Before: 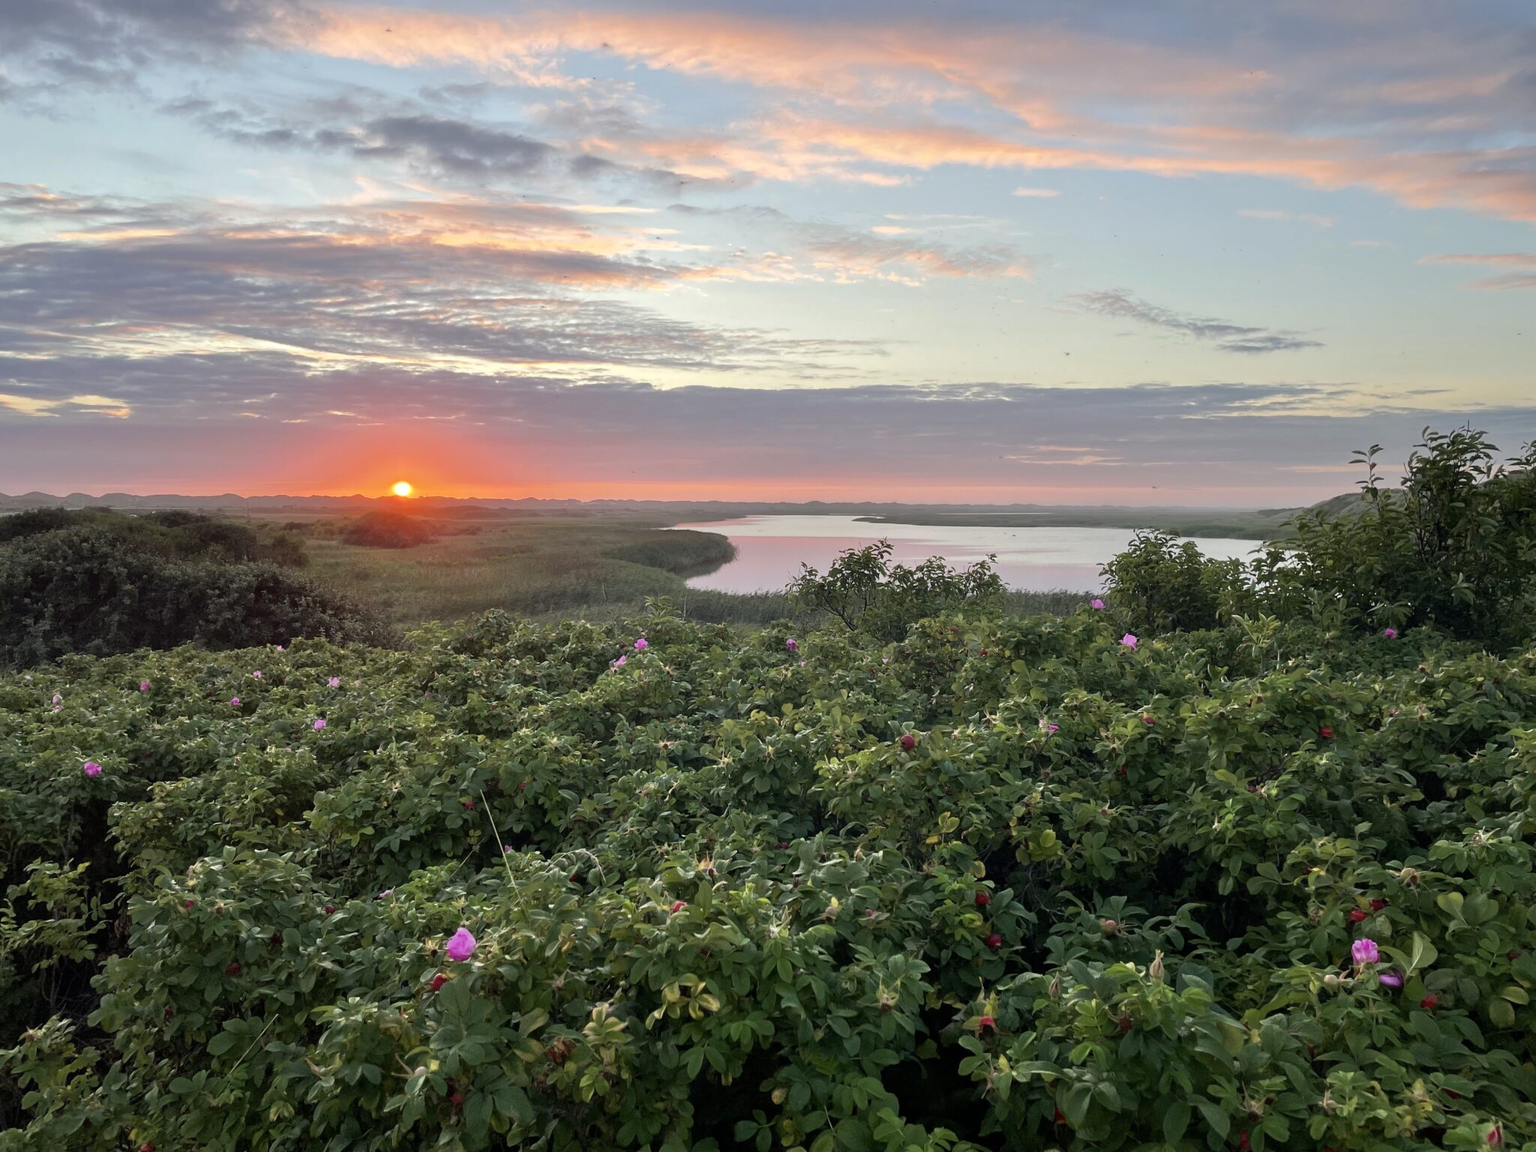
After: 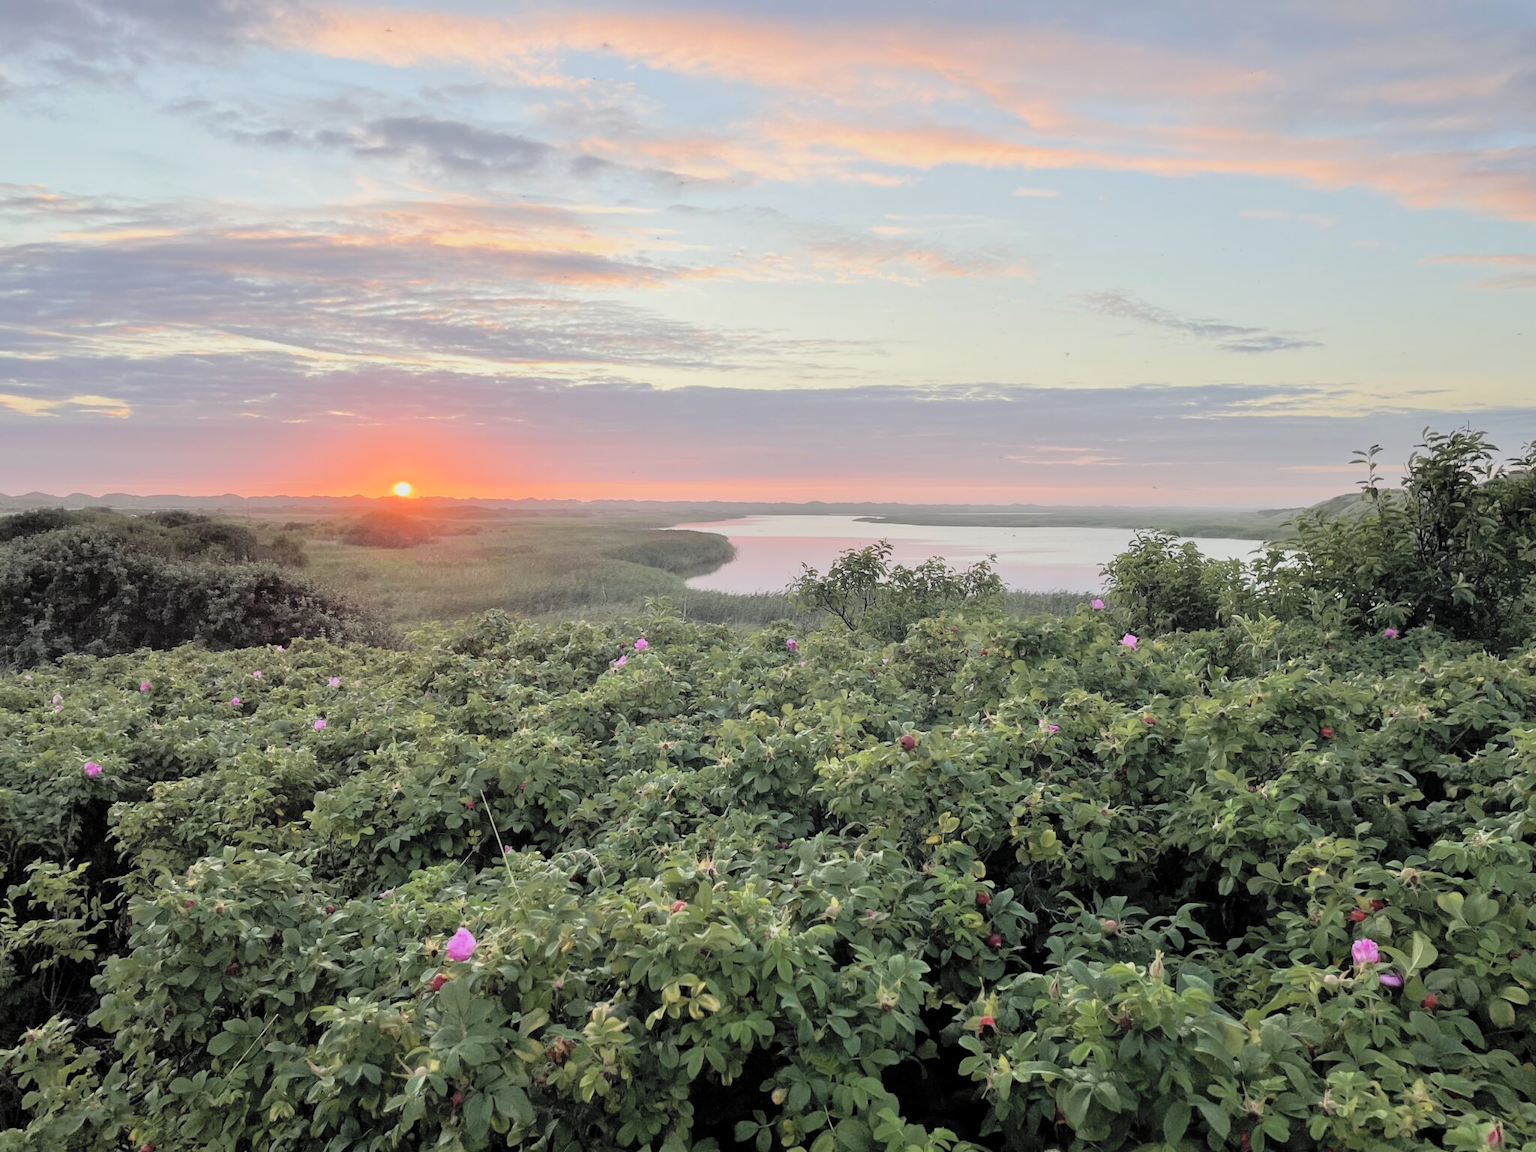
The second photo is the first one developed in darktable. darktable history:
filmic rgb: middle gray luminance 18.27%, black relative exposure -11.24 EV, white relative exposure 3.71 EV, target black luminance 0%, hardness 5.86, latitude 57.47%, contrast 0.964, shadows ↔ highlights balance 49.54%
contrast brightness saturation: brightness 0.289
